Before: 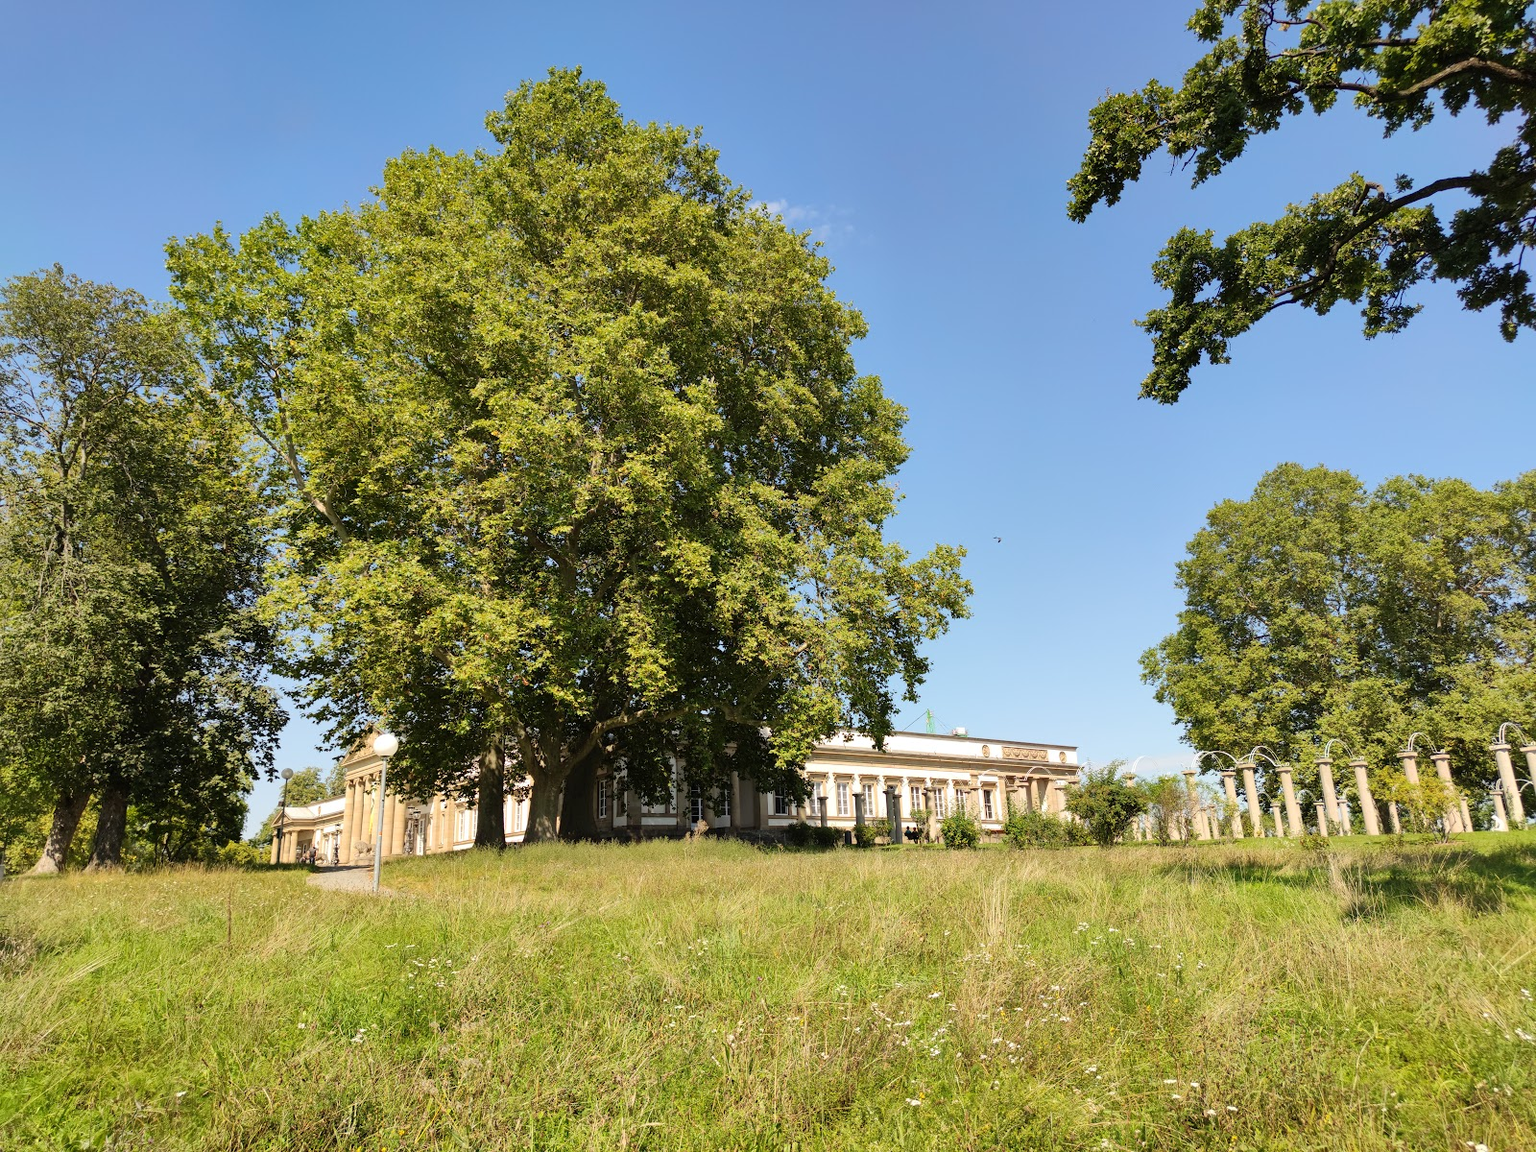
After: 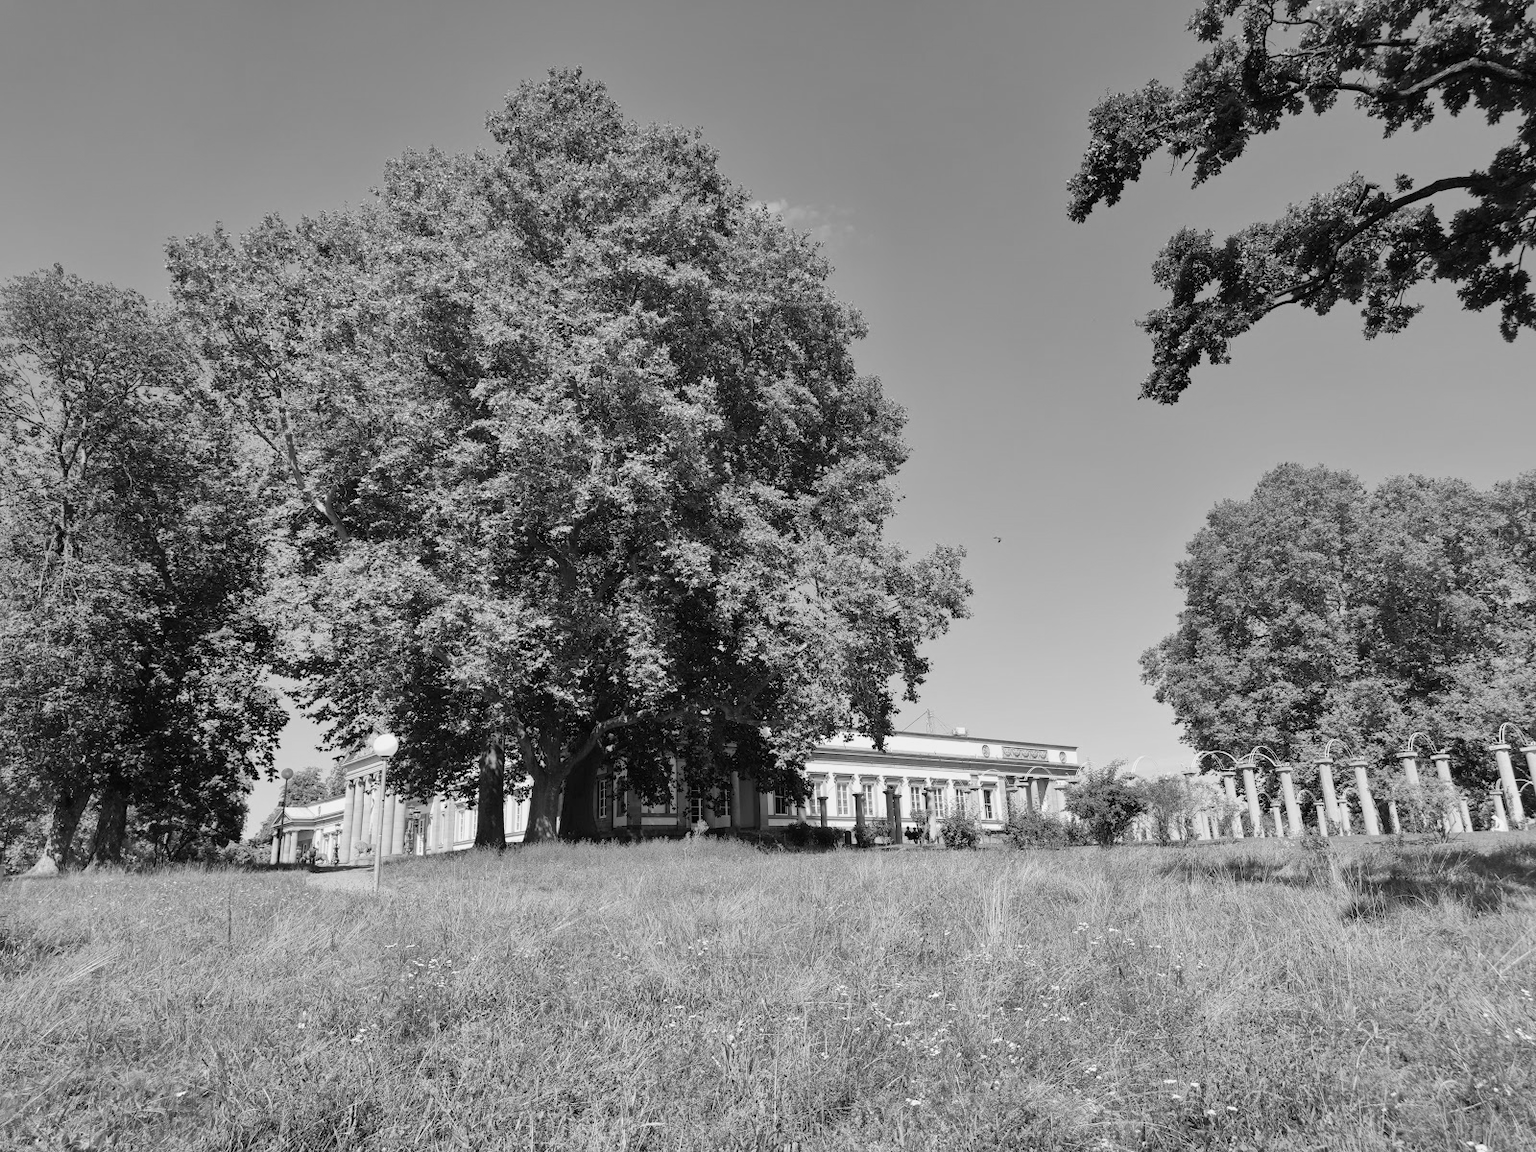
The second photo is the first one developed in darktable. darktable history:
monochrome: a -74.22, b 78.2
